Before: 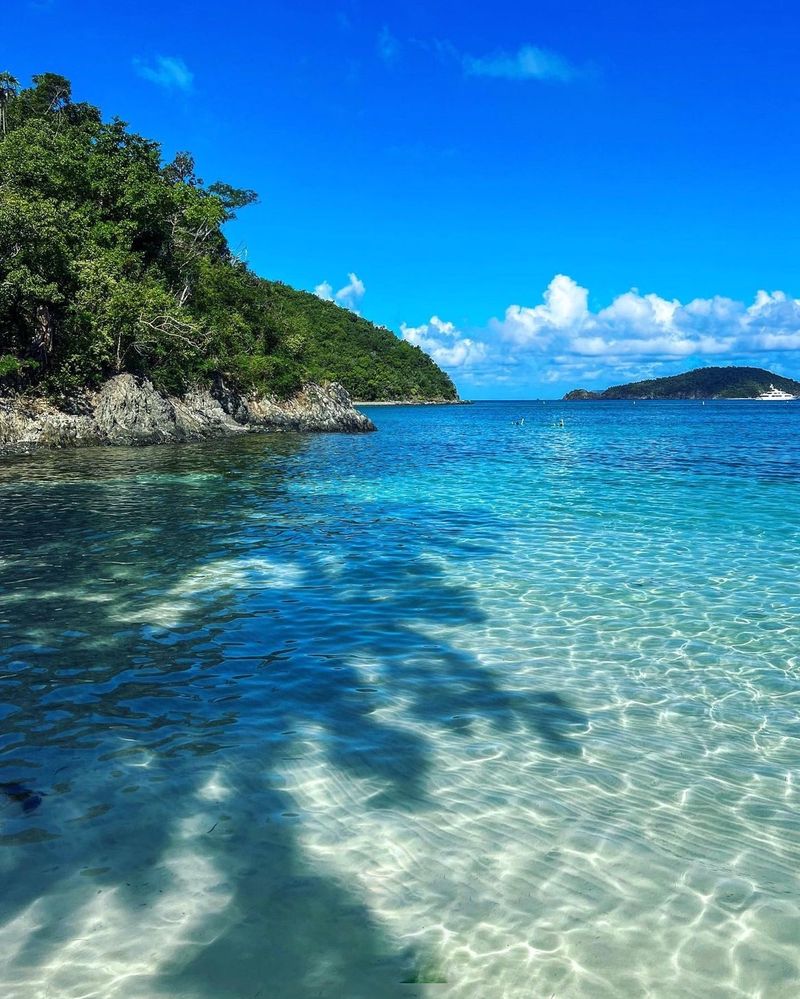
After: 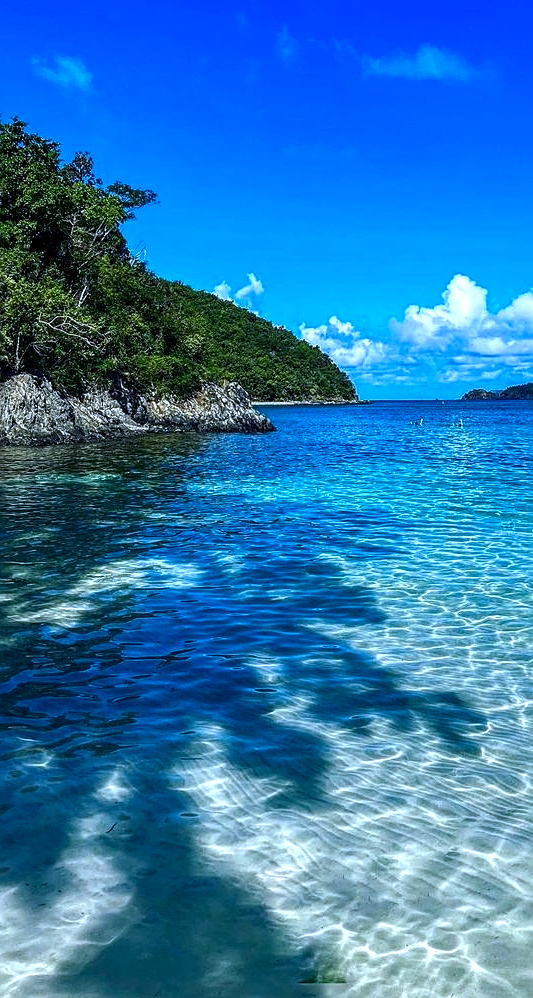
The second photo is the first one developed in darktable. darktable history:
white balance: red 0.948, green 1.02, blue 1.176
crop and rotate: left 12.673%, right 20.66%
sharpen: on, module defaults
contrast brightness saturation: contrast 0.07, brightness -0.13, saturation 0.06
local contrast: on, module defaults
